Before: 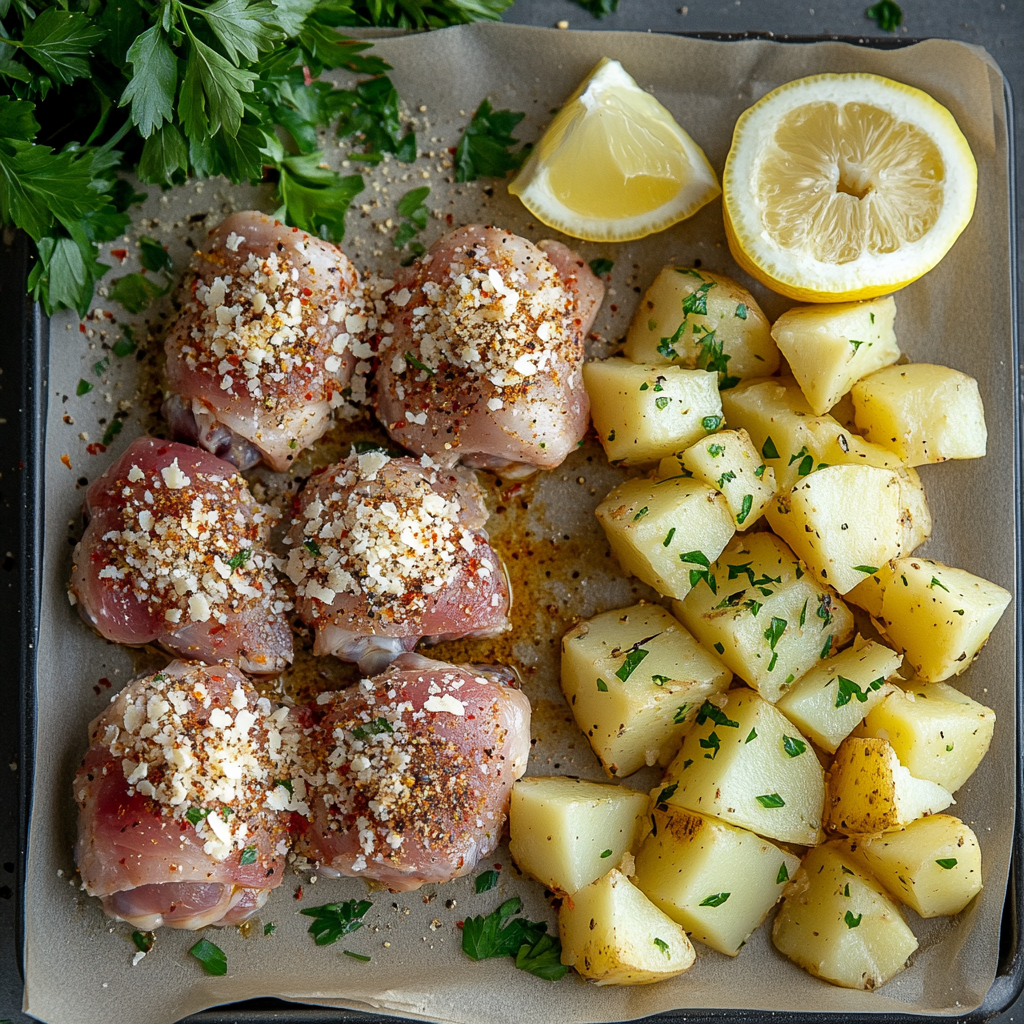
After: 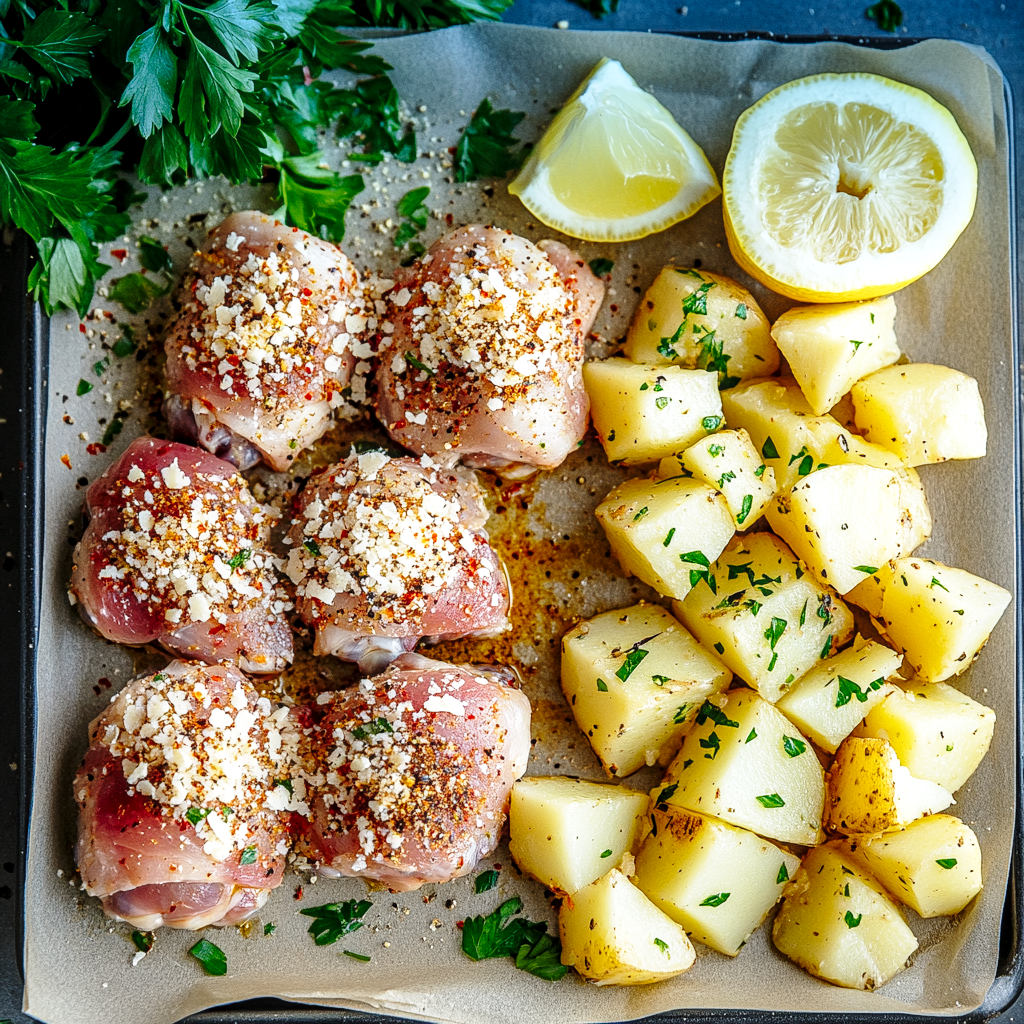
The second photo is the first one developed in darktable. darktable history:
base curve: curves: ch0 [(0, 0) (0.028, 0.03) (0.121, 0.232) (0.46, 0.748) (0.859, 0.968) (1, 1)], preserve colors none
graduated density: density 2.02 EV, hardness 44%, rotation 0.374°, offset 8.21, hue 208.8°, saturation 97%
local contrast: on, module defaults
